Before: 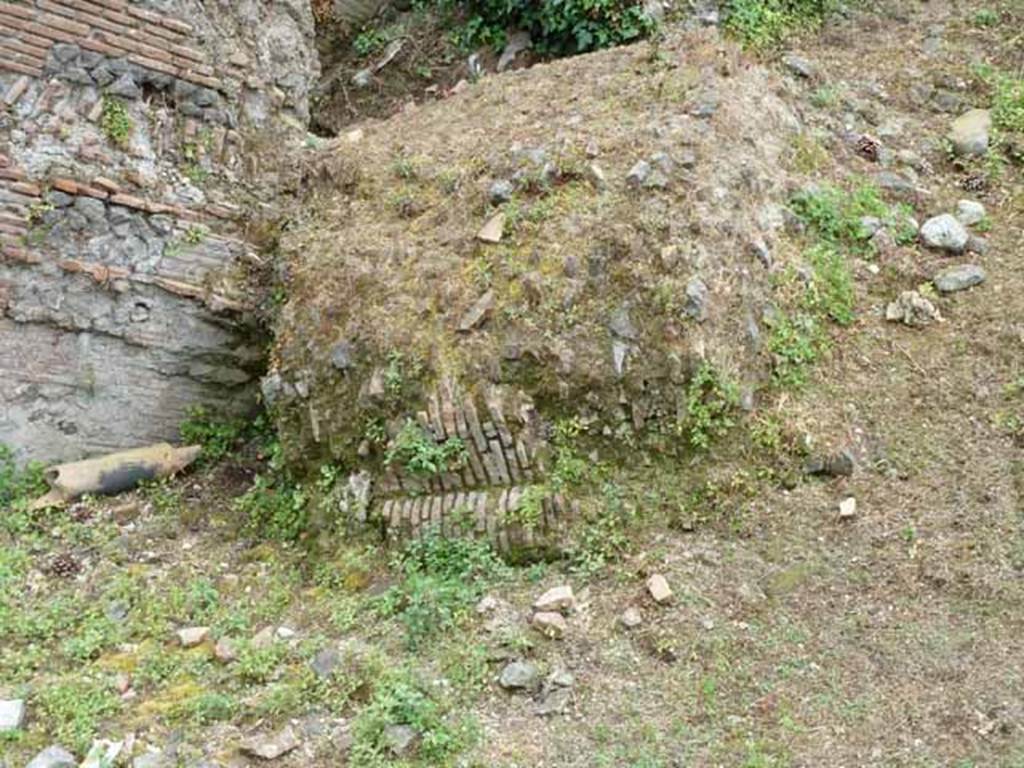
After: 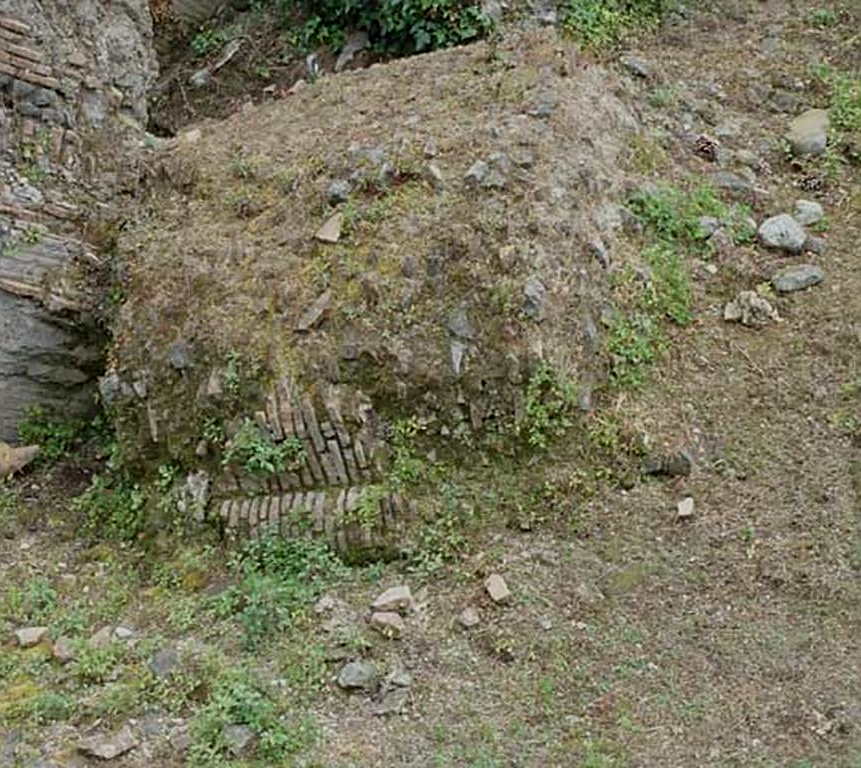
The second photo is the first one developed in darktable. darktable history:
crop: left 15.898%
sharpen: on, module defaults
exposure: black level correction 0, exposure -0.692 EV, compensate highlight preservation false
